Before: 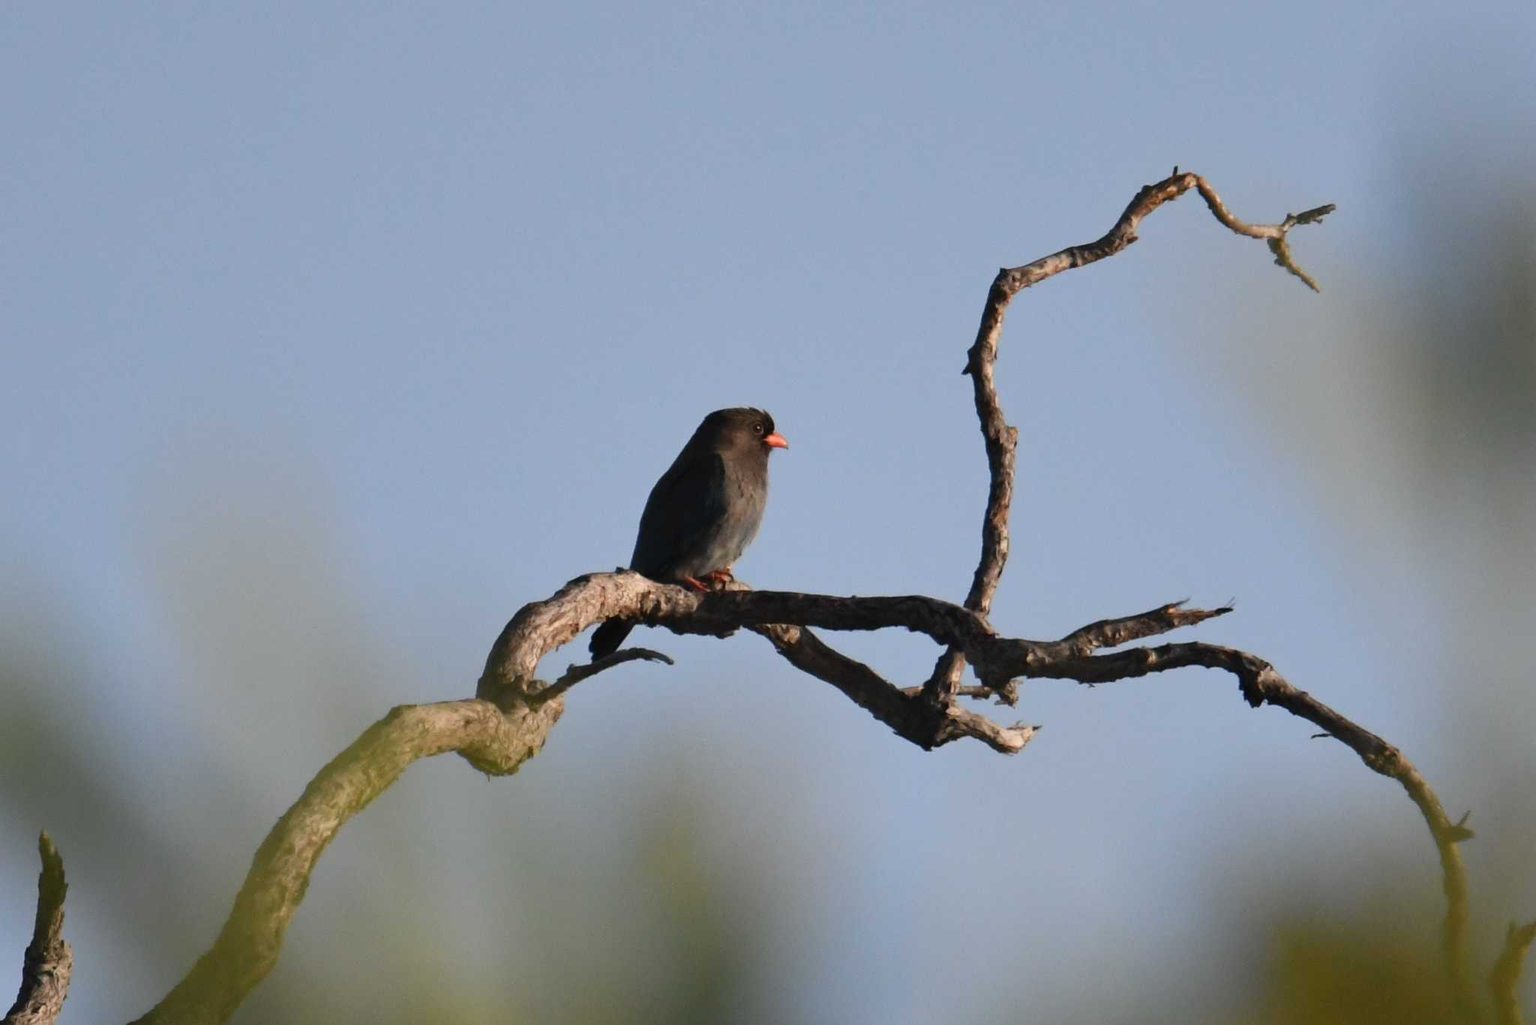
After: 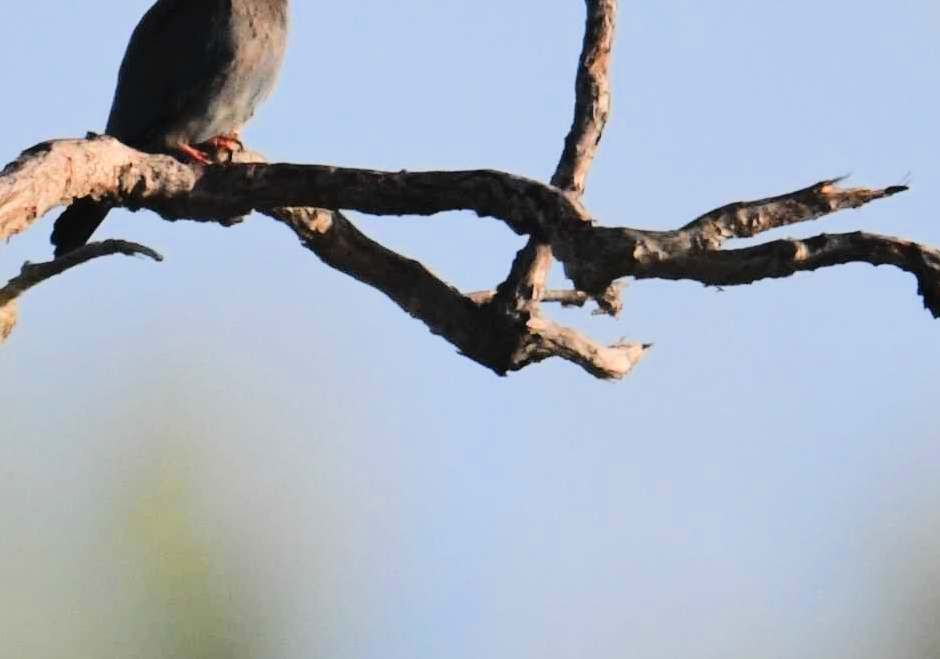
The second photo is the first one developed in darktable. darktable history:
tone equalizer: -7 EV 0.147 EV, -6 EV 0.614 EV, -5 EV 1.15 EV, -4 EV 1.3 EV, -3 EV 1.12 EV, -2 EV 0.6 EV, -1 EV 0.163 EV, edges refinement/feathering 500, mask exposure compensation -1.57 EV, preserve details no
crop: left 35.907%, top 45.727%, right 18.154%, bottom 6.029%
